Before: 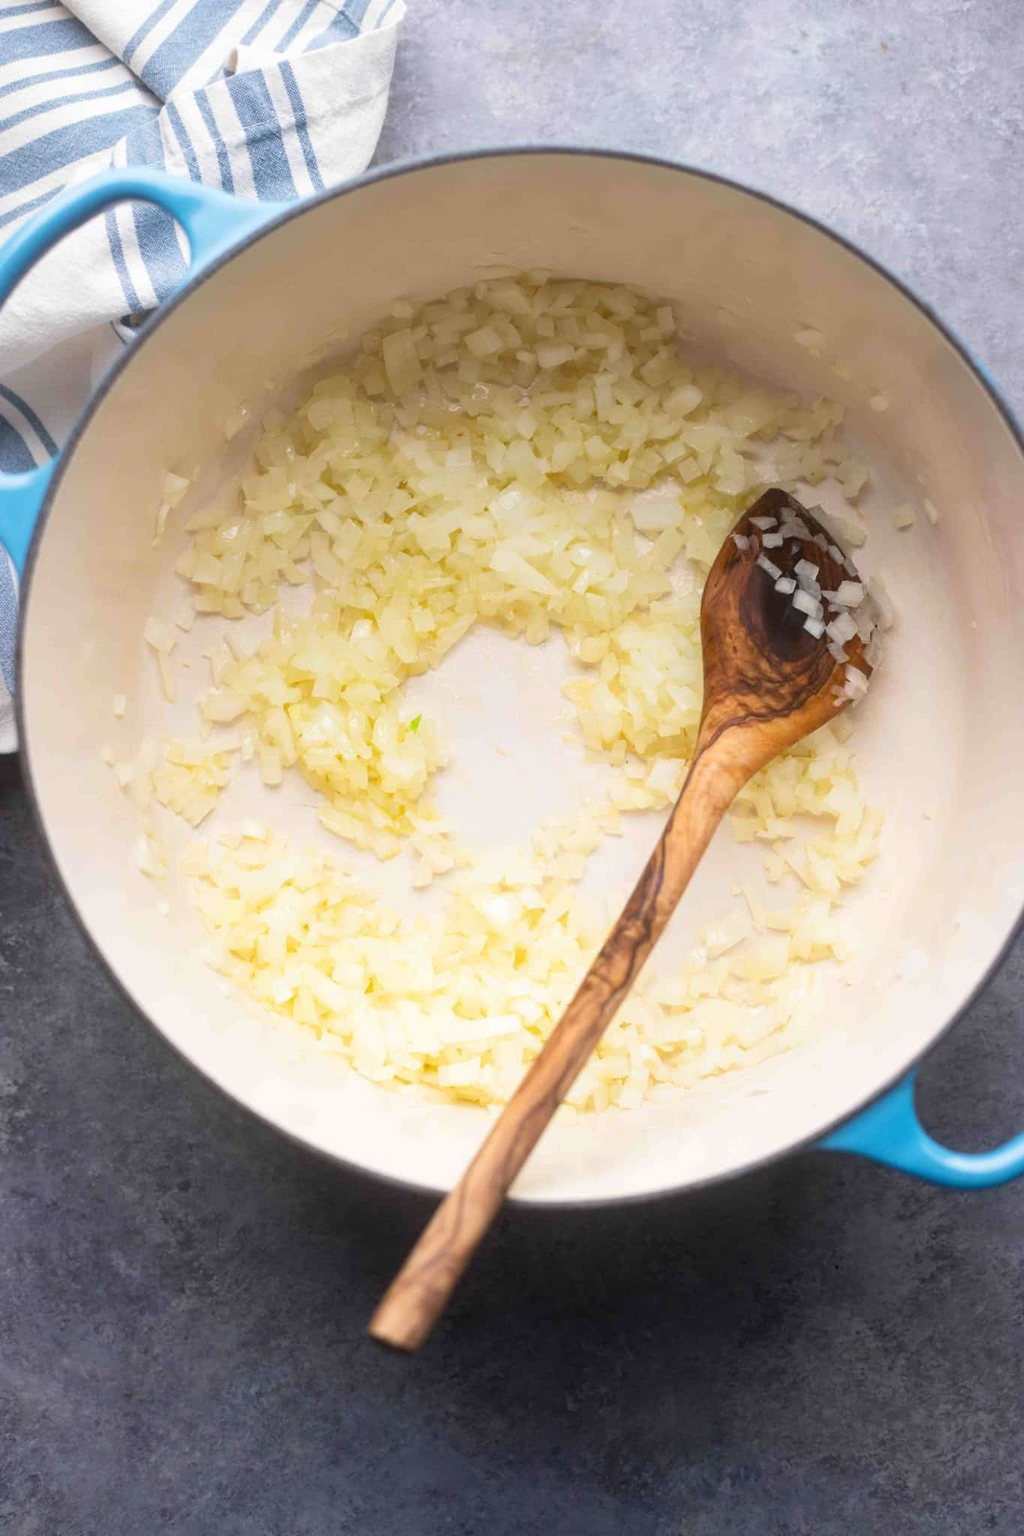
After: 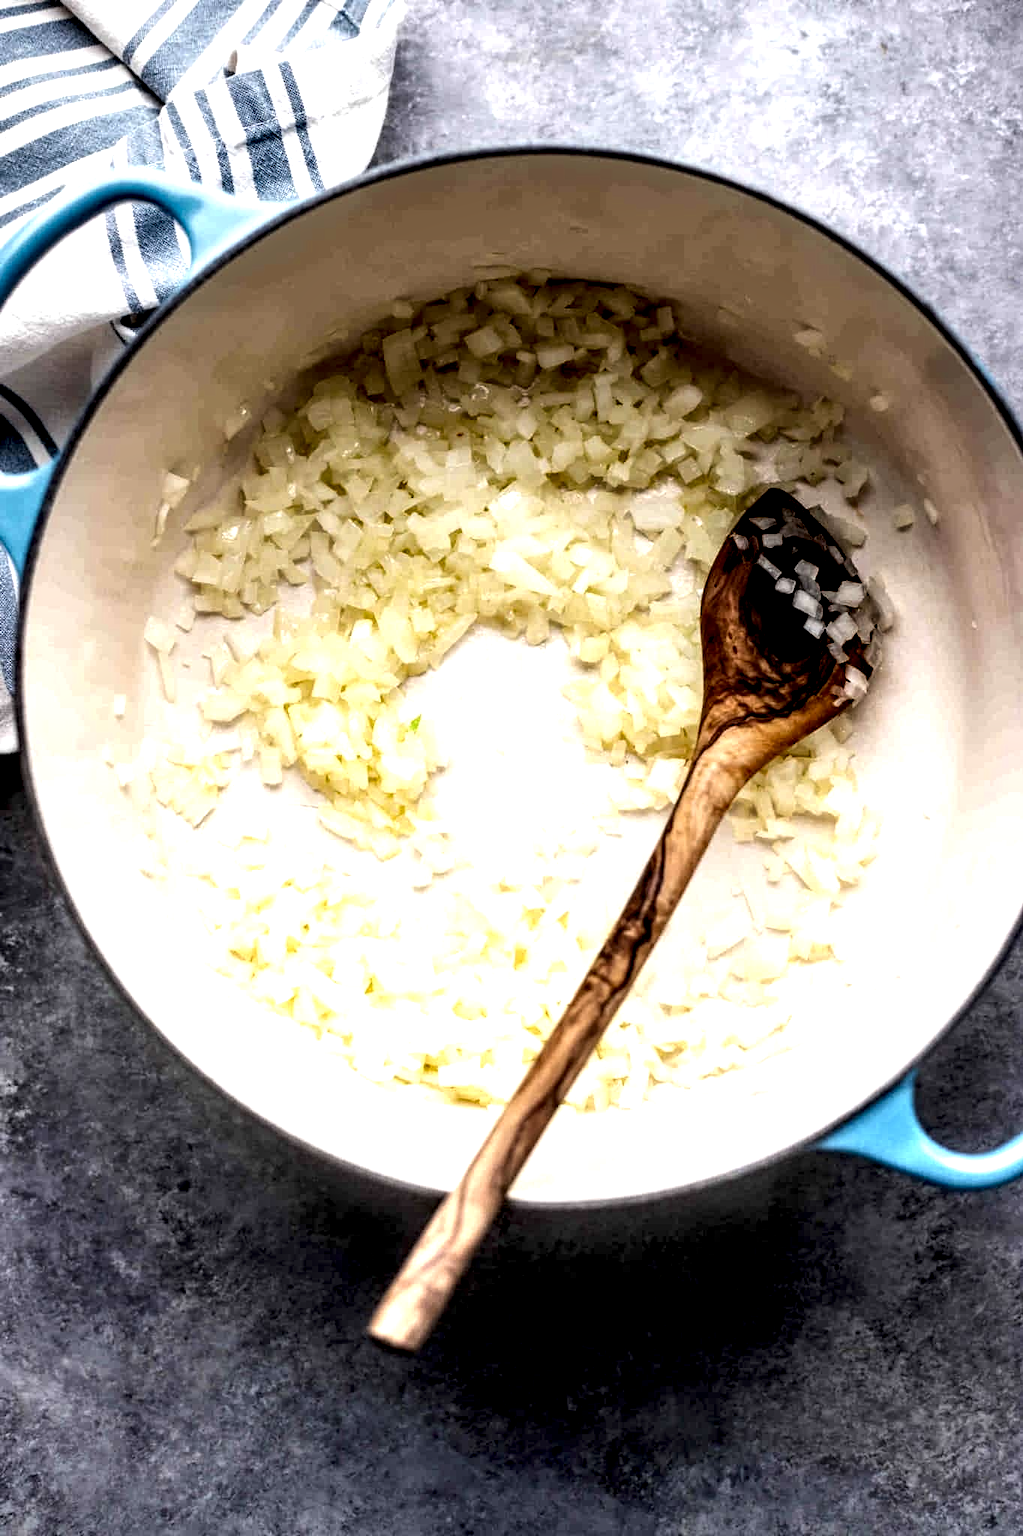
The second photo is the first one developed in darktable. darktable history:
local contrast: highlights 109%, shadows 42%, detail 292%
